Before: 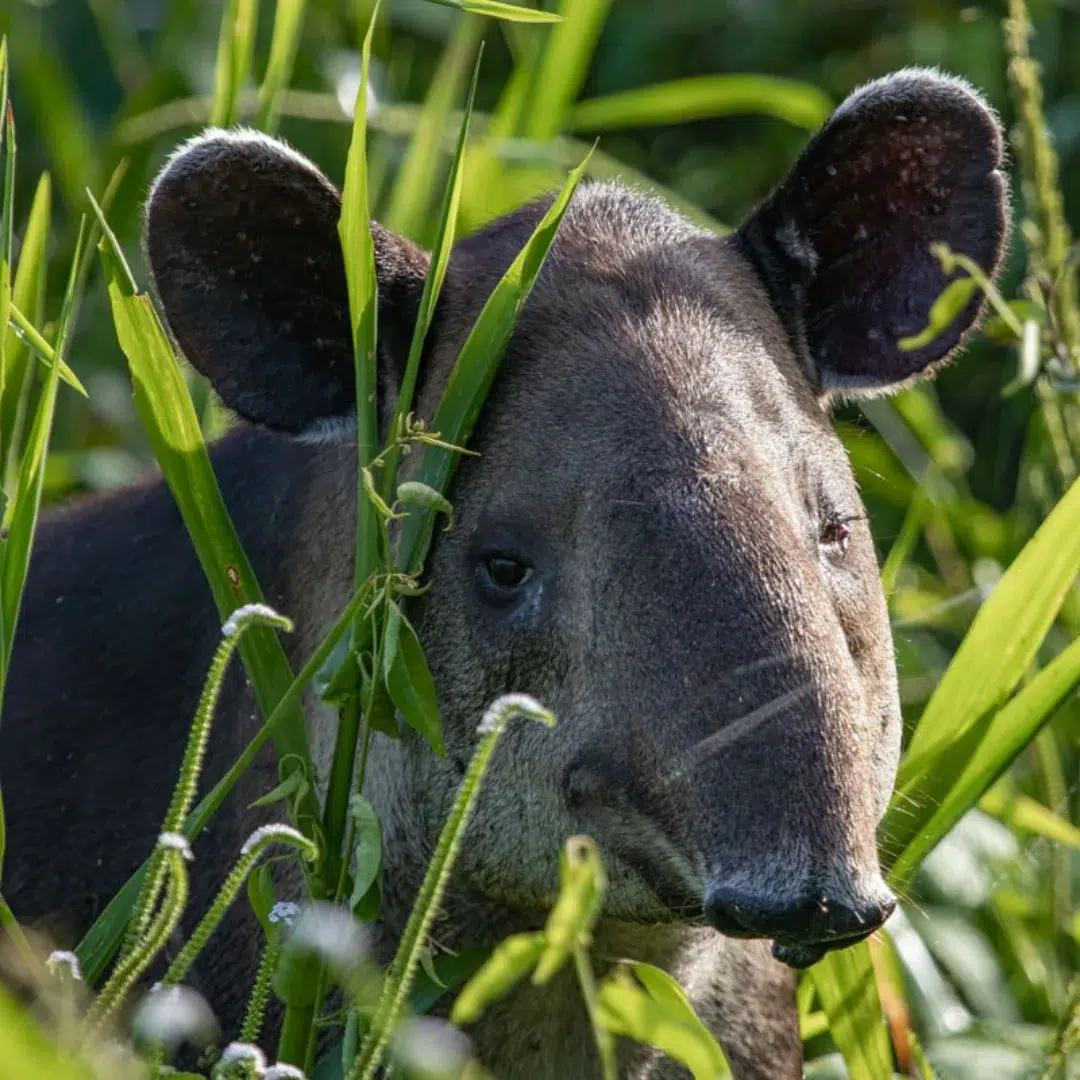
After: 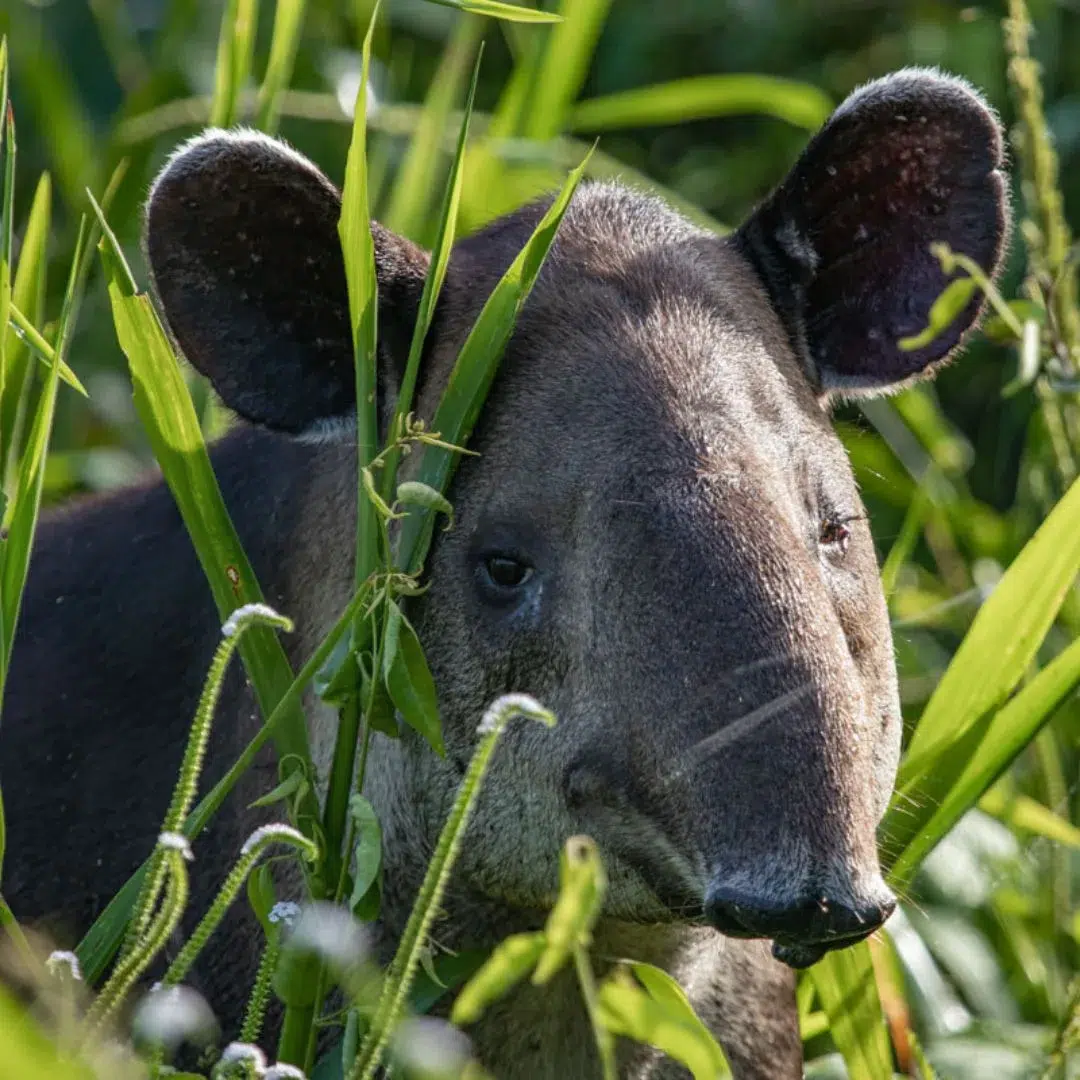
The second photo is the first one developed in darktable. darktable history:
shadows and highlights: radius 125.63, shadows 30.39, highlights -31.11, low approximation 0.01, soften with gaussian
